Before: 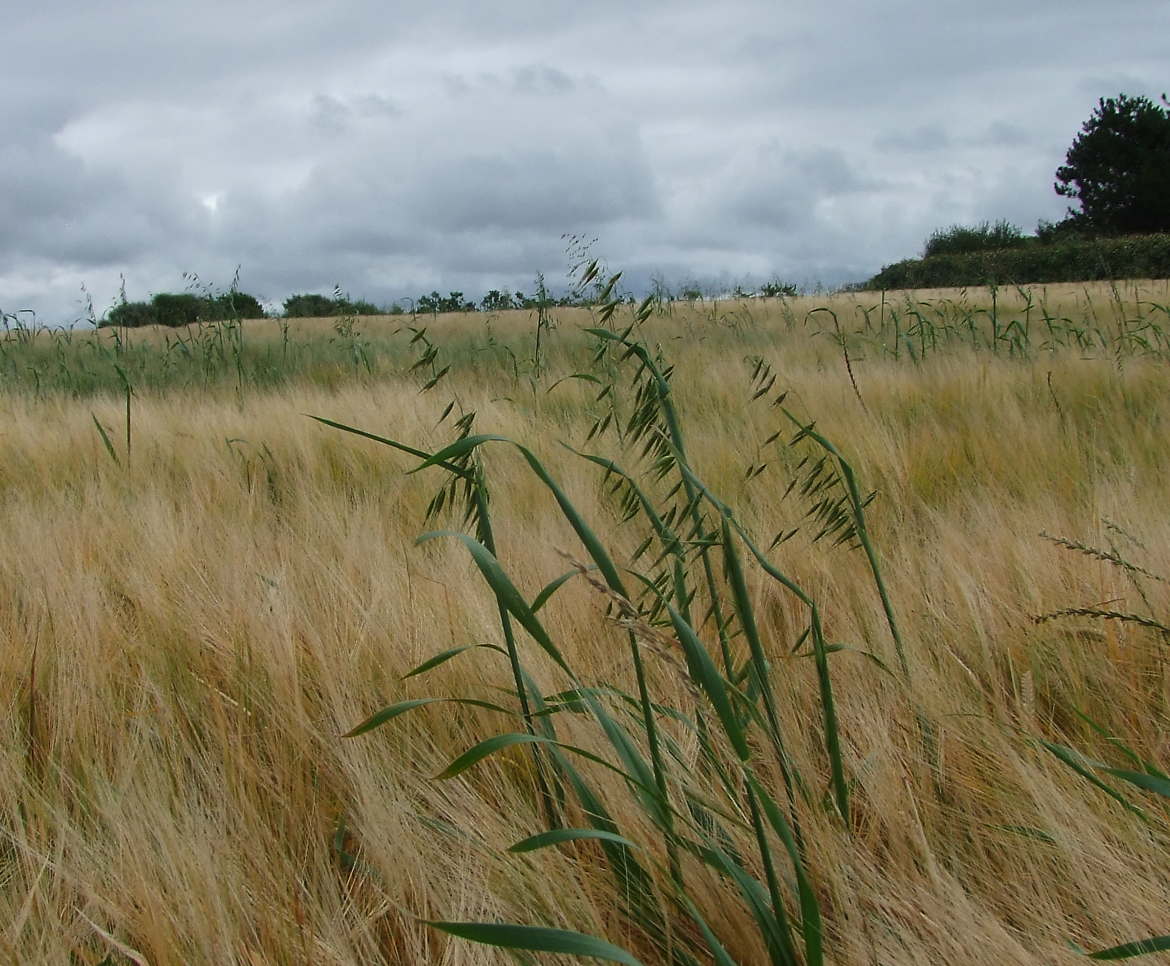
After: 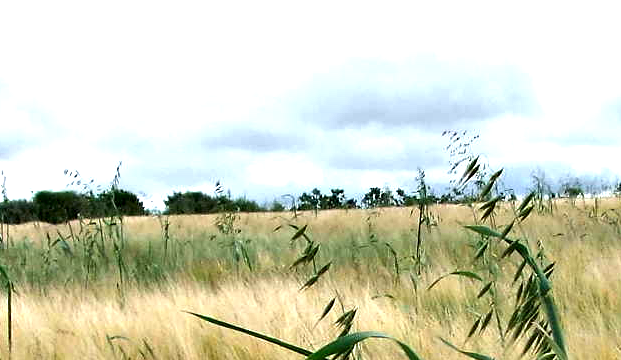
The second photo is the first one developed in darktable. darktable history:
exposure: black level correction 0, exposure 1.344 EV, compensate exposure bias true, compensate highlight preservation false
crop: left 10.205%, top 10.666%, right 36.664%, bottom 51.997%
contrast equalizer: y [[0.6 ×6], [0.55 ×6], [0 ×6], [0 ×6], [0 ×6]]
